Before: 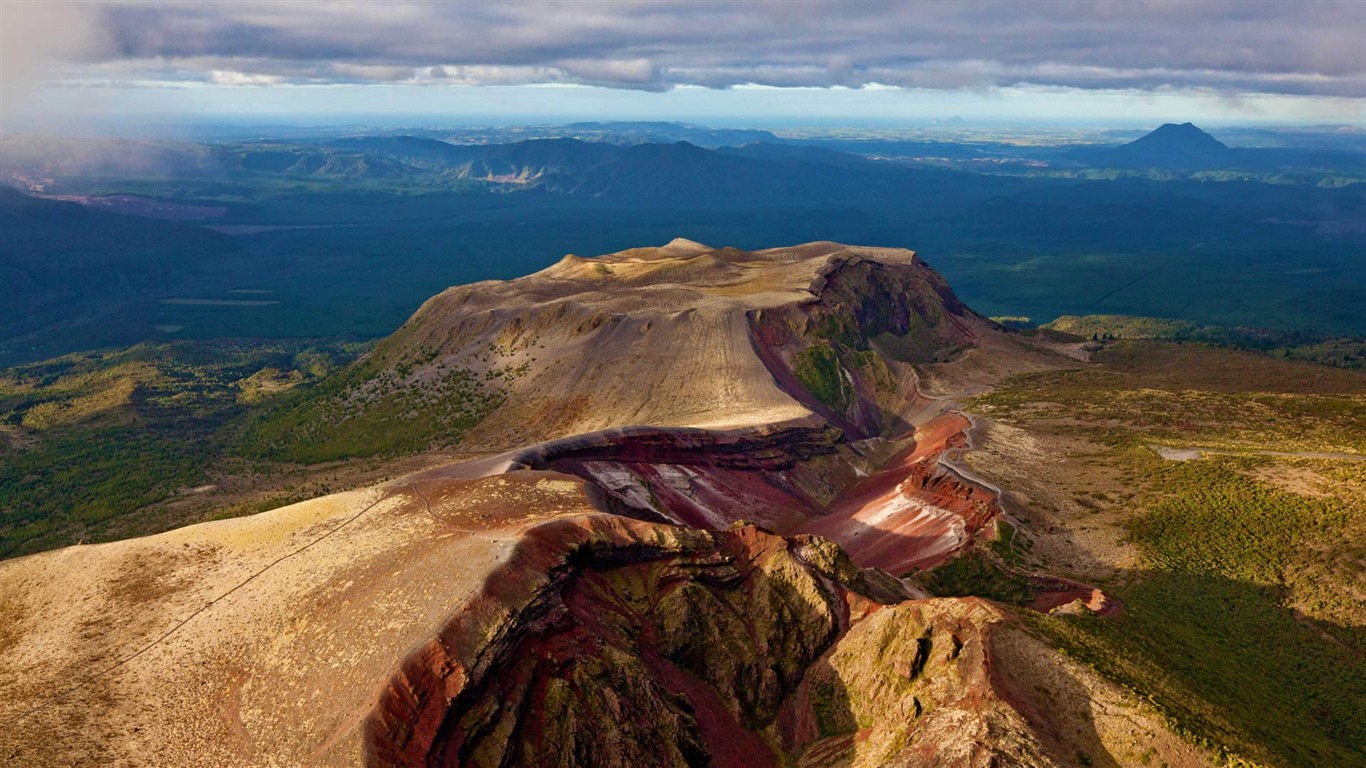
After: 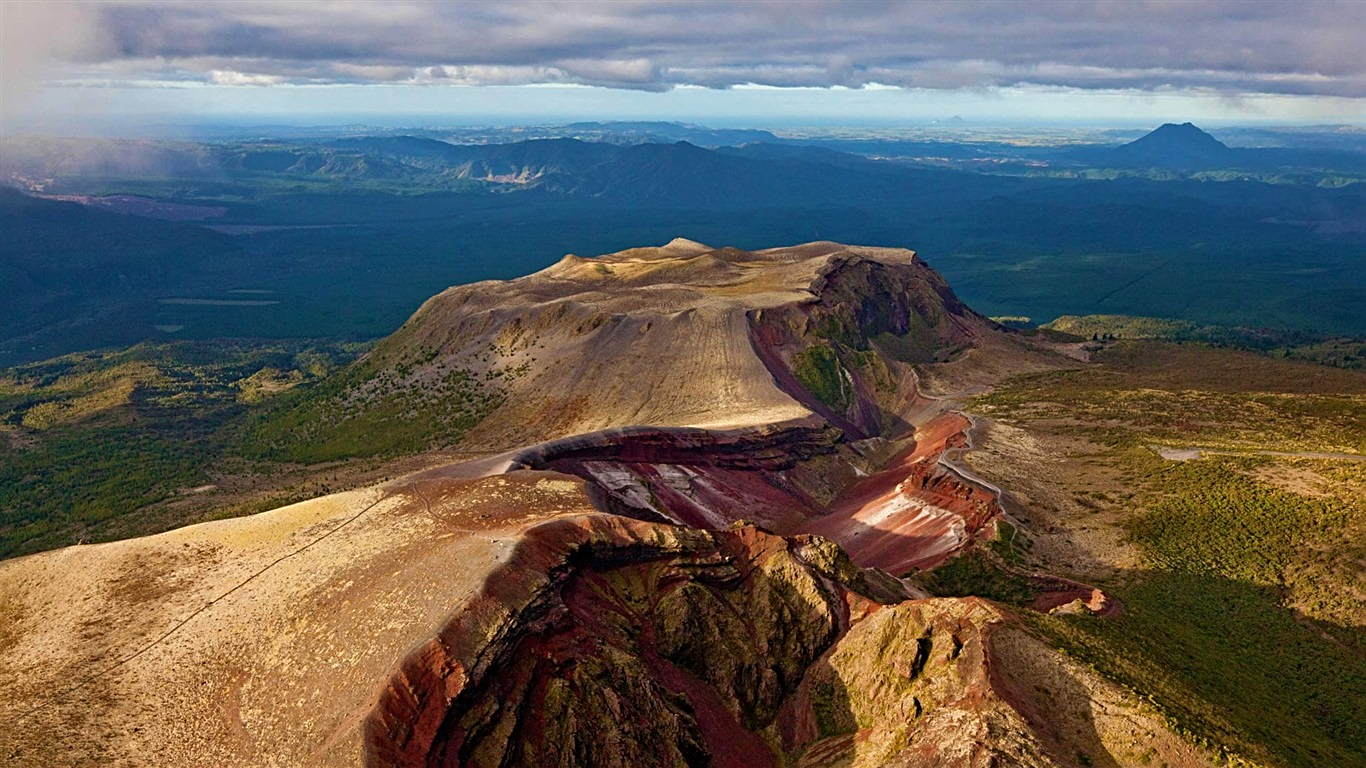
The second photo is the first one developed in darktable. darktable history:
sharpen: radius 2.186, amount 0.379, threshold 0.087
